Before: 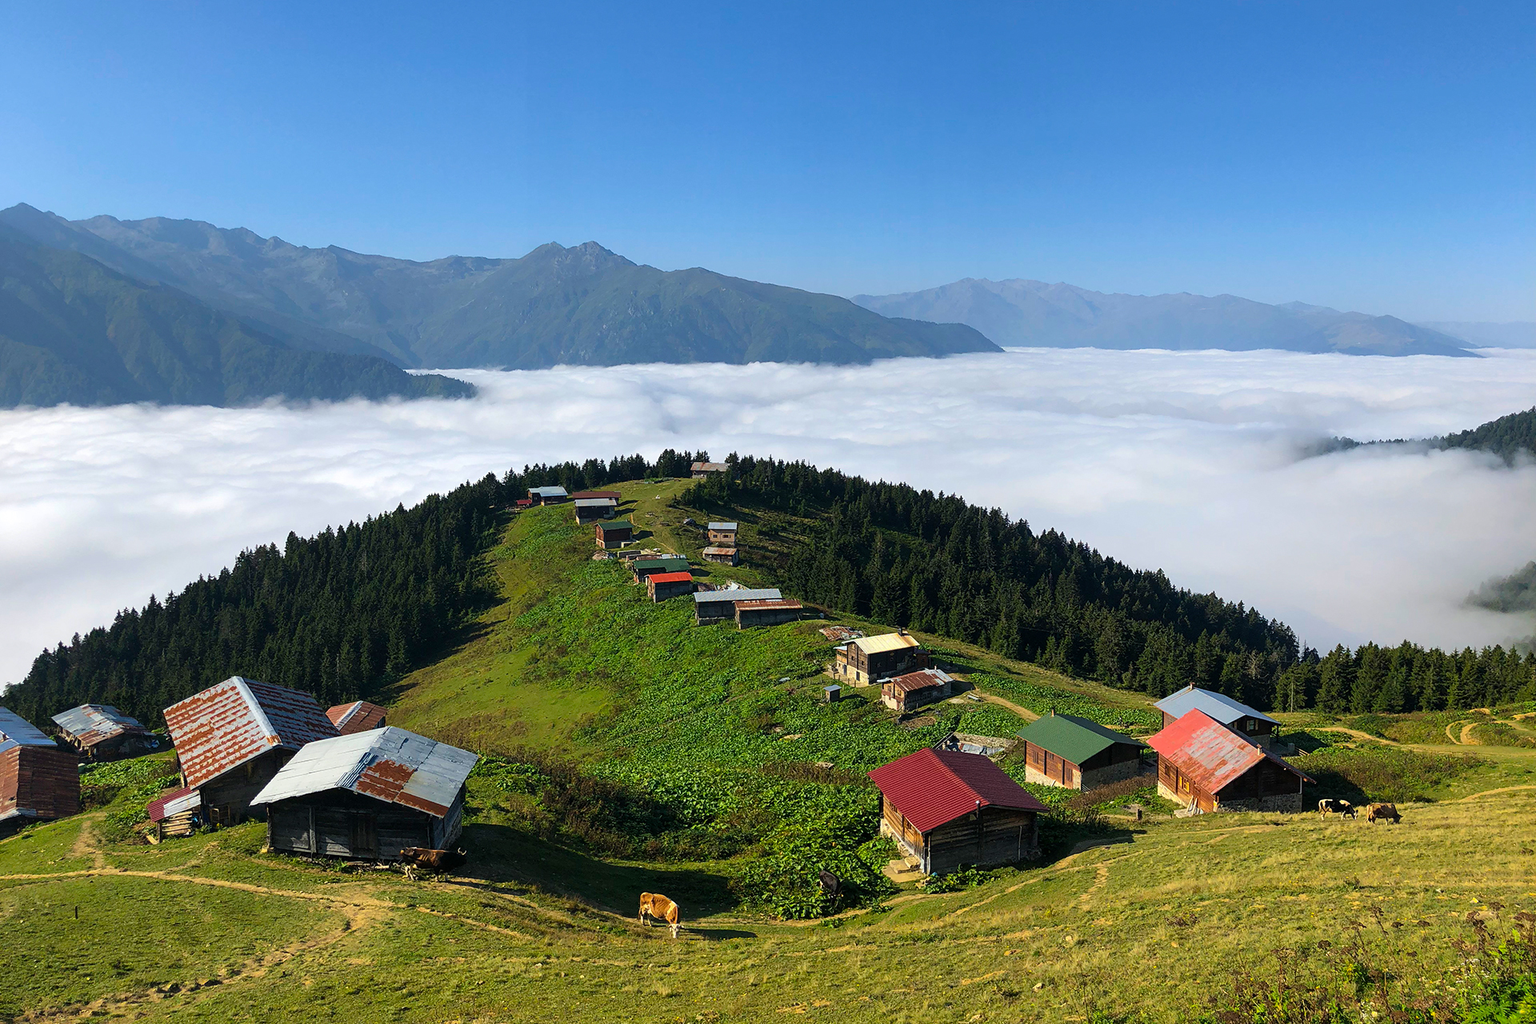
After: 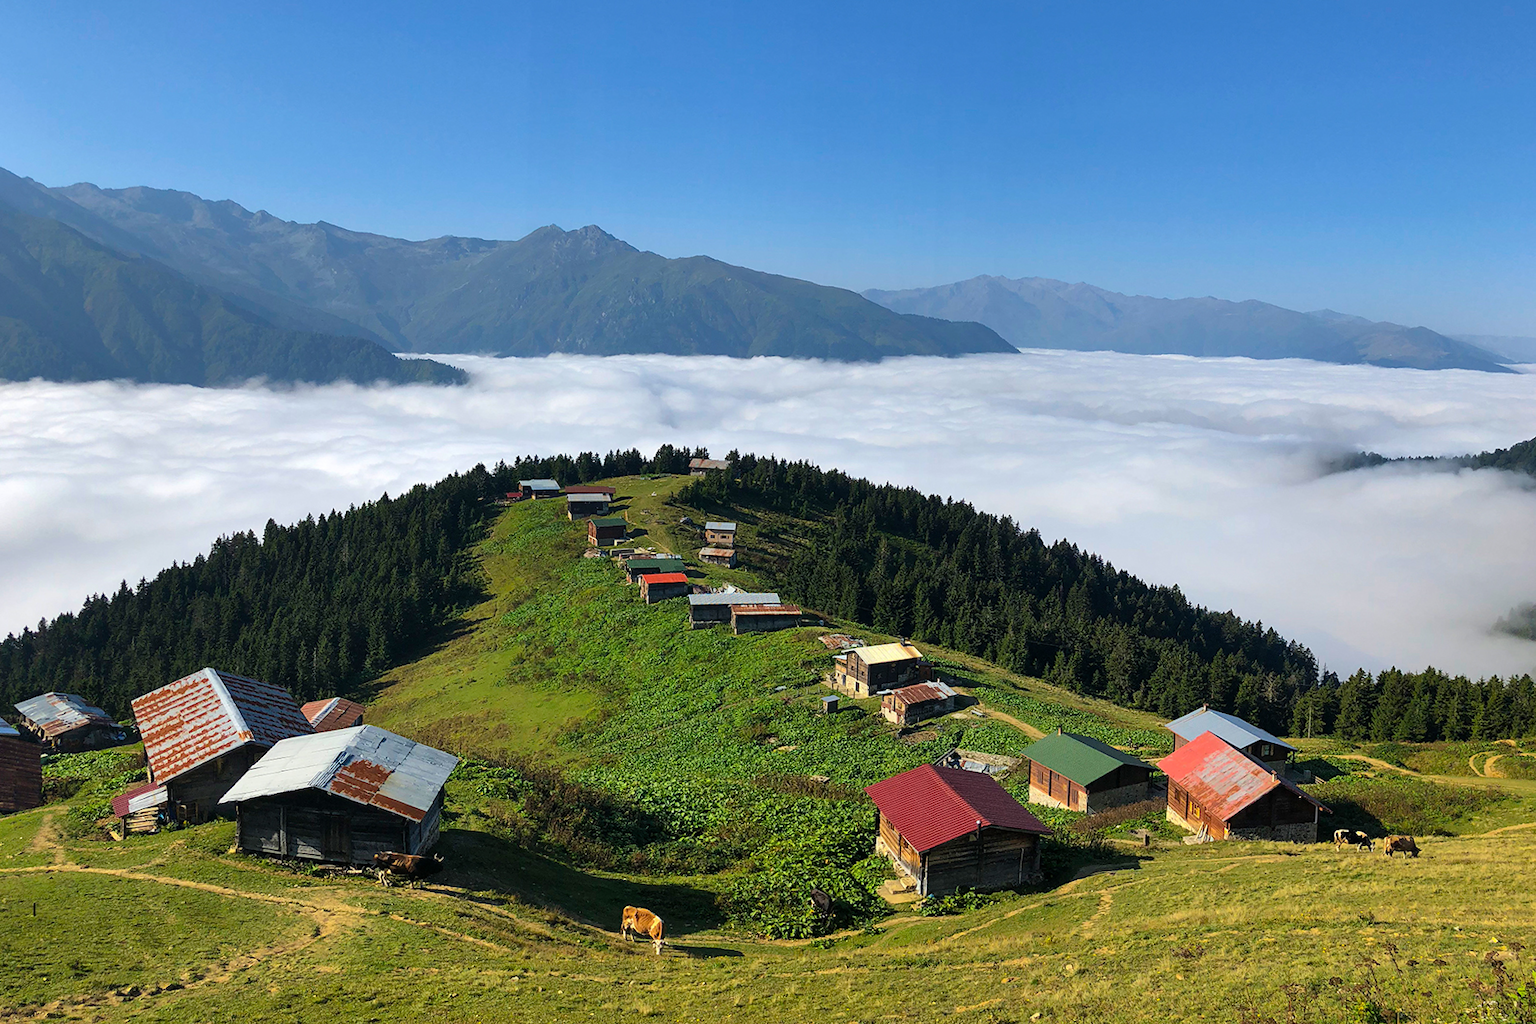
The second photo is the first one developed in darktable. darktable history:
shadows and highlights: shadows color adjustment 97.66%, soften with gaussian
crop and rotate: angle -1.69°
